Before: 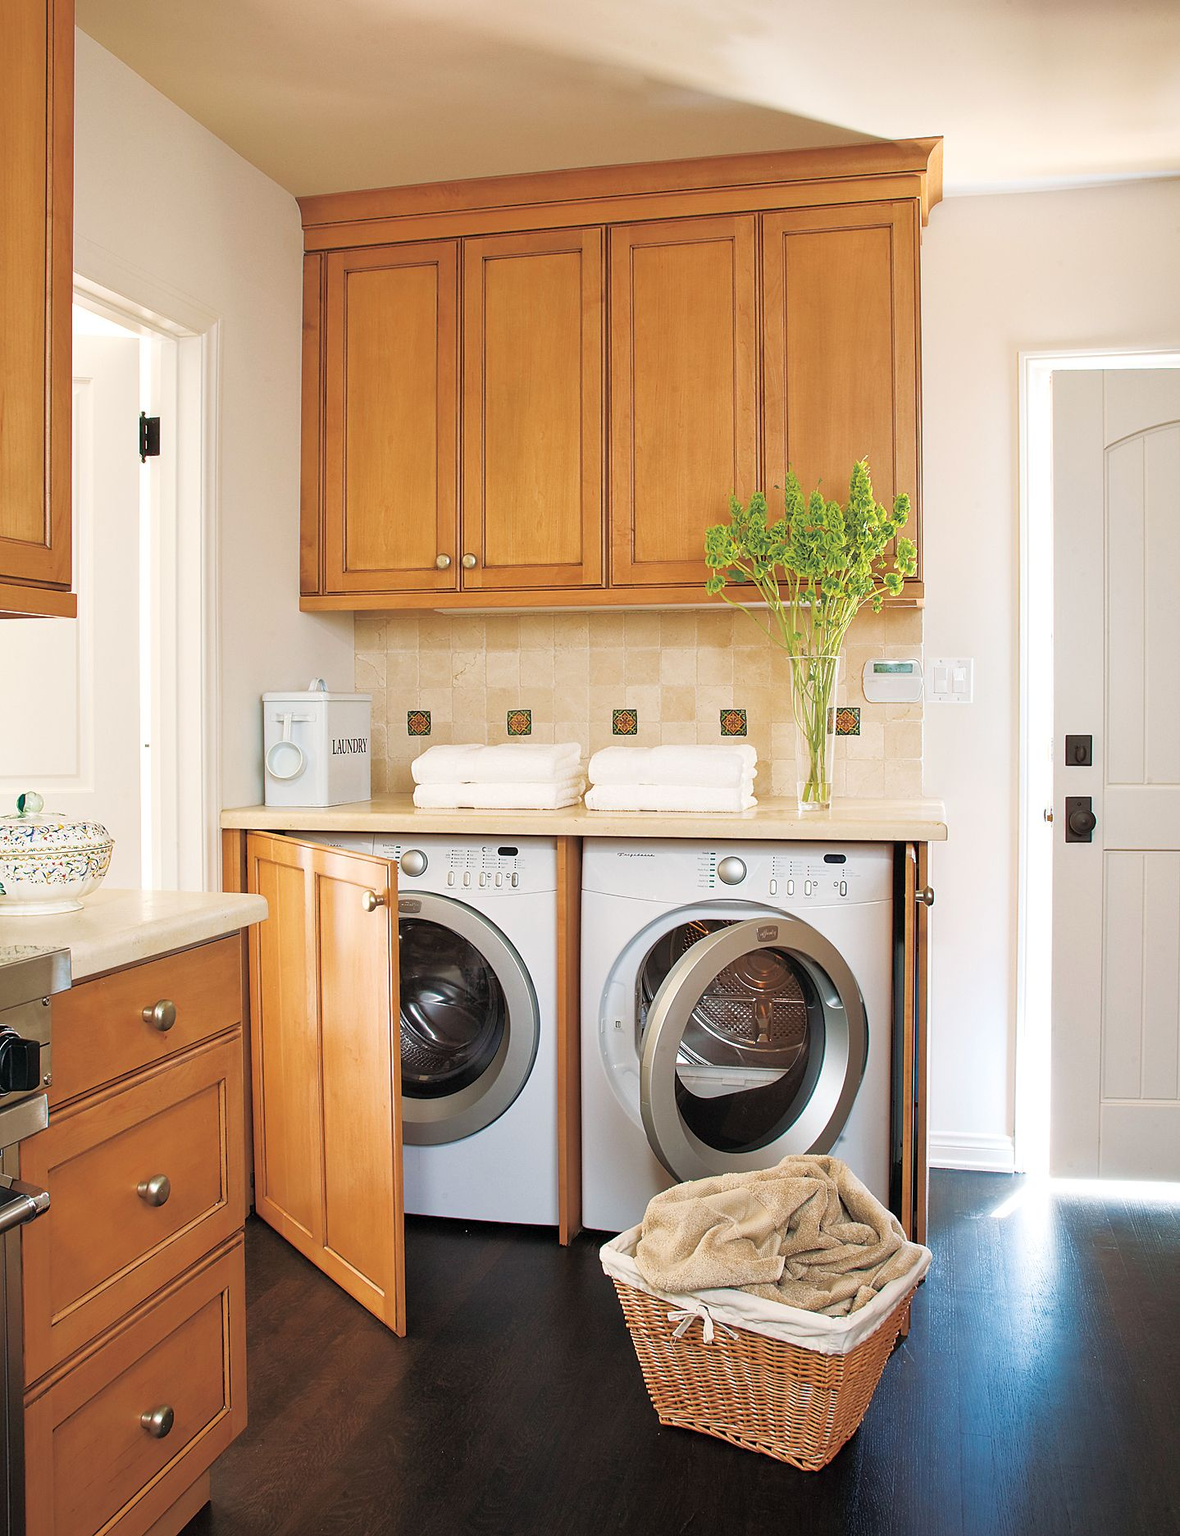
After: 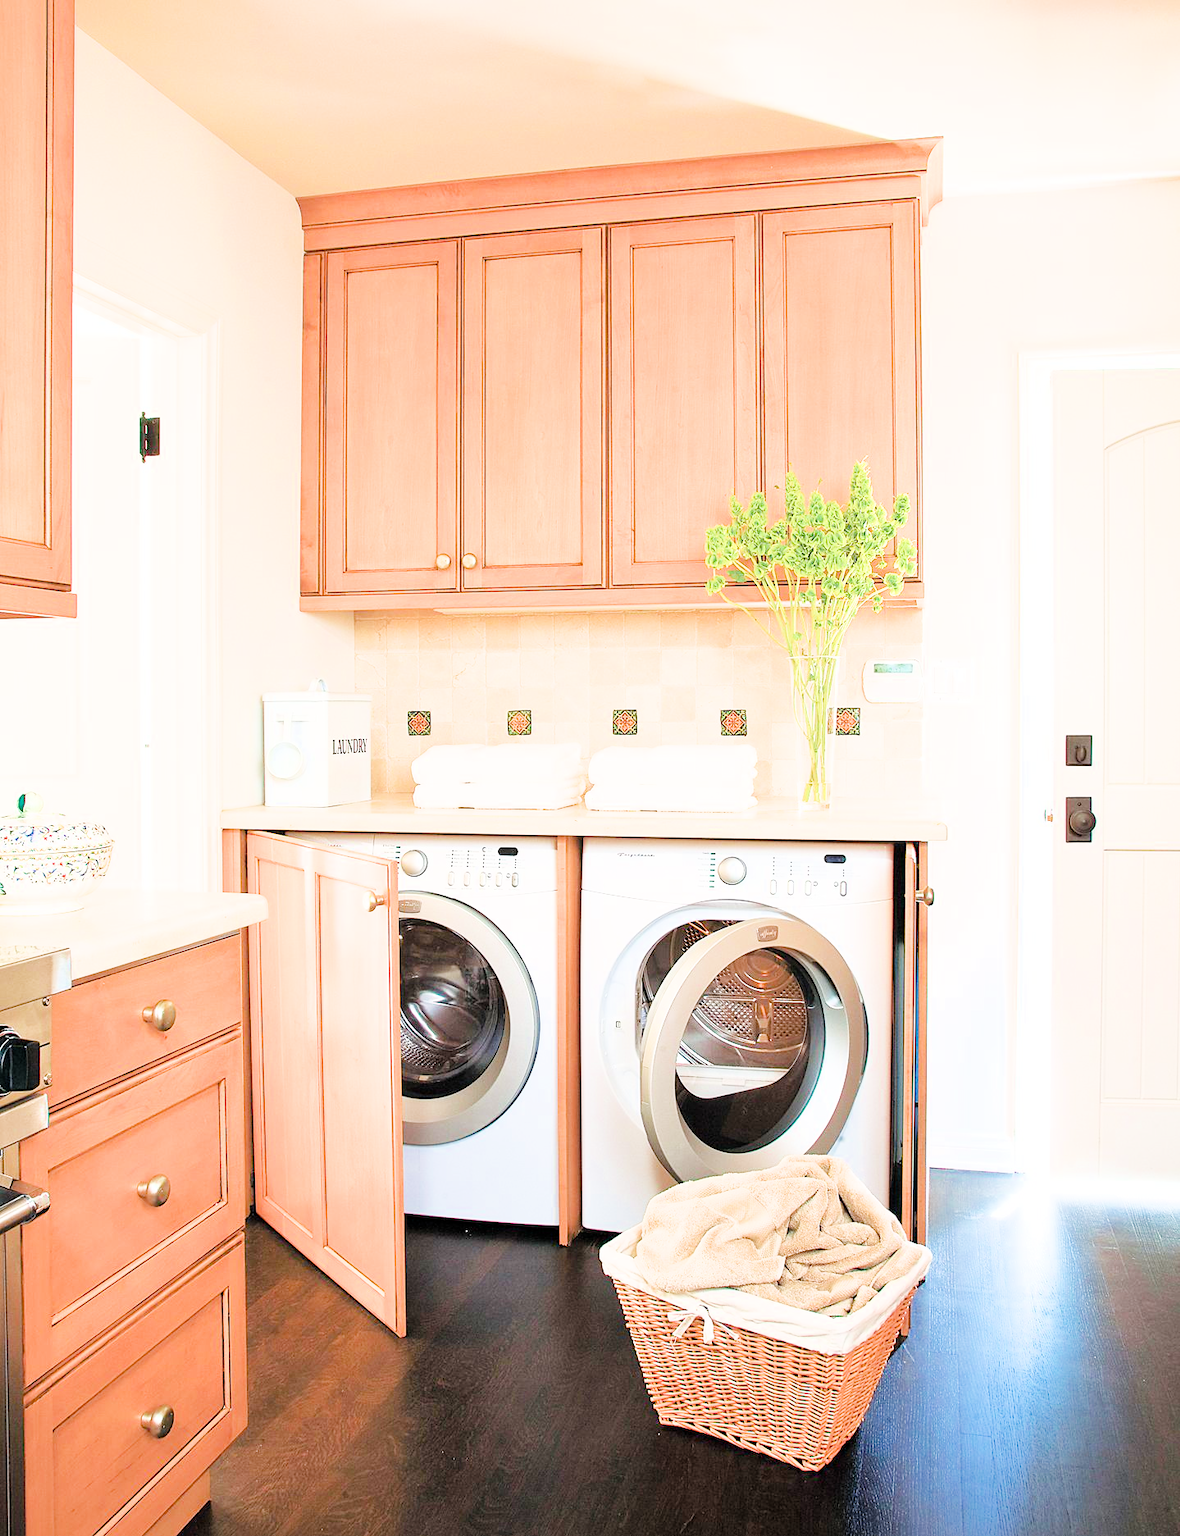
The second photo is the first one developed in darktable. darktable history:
exposure: black level correction 0, exposure 1.326 EV, compensate exposure bias true, compensate highlight preservation false
color balance rgb: linear chroma grading › global chroma 9.042%, perceptual saturation grading › global saturation 20%, perceptual saturation grading › highlights -50.557%, perceptual saturation grading › shadows 30.656%, perceptual brilliance grading › global brilliance 25.004%, global vibrance 9.831%
filmic rgb: middle gray luminance 29.04%, black relative exposure -10.27 EV, white relative exposure 5.49 EV, target black luminance 0%, hardness 3.97, latitude 2.84%, contrast 1.122, highlights saturation mix 6.25%, shadows ↔ highlights balance 15.58%
